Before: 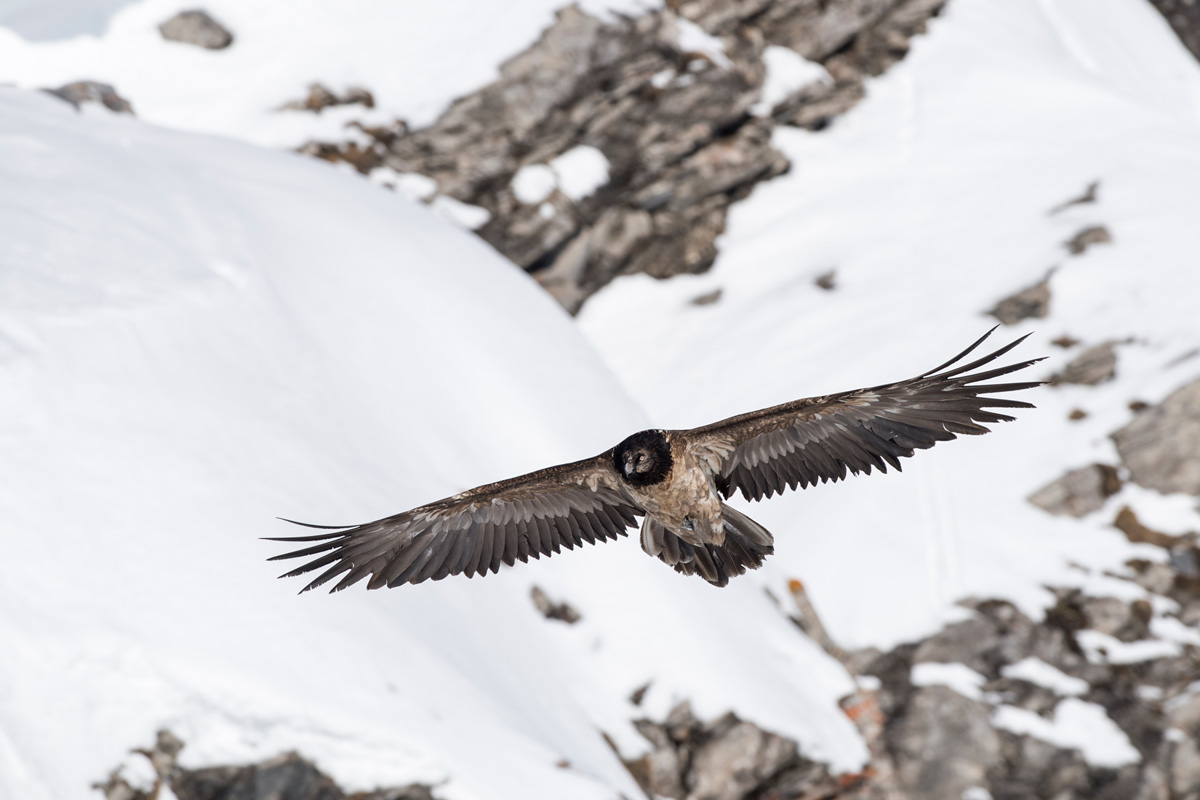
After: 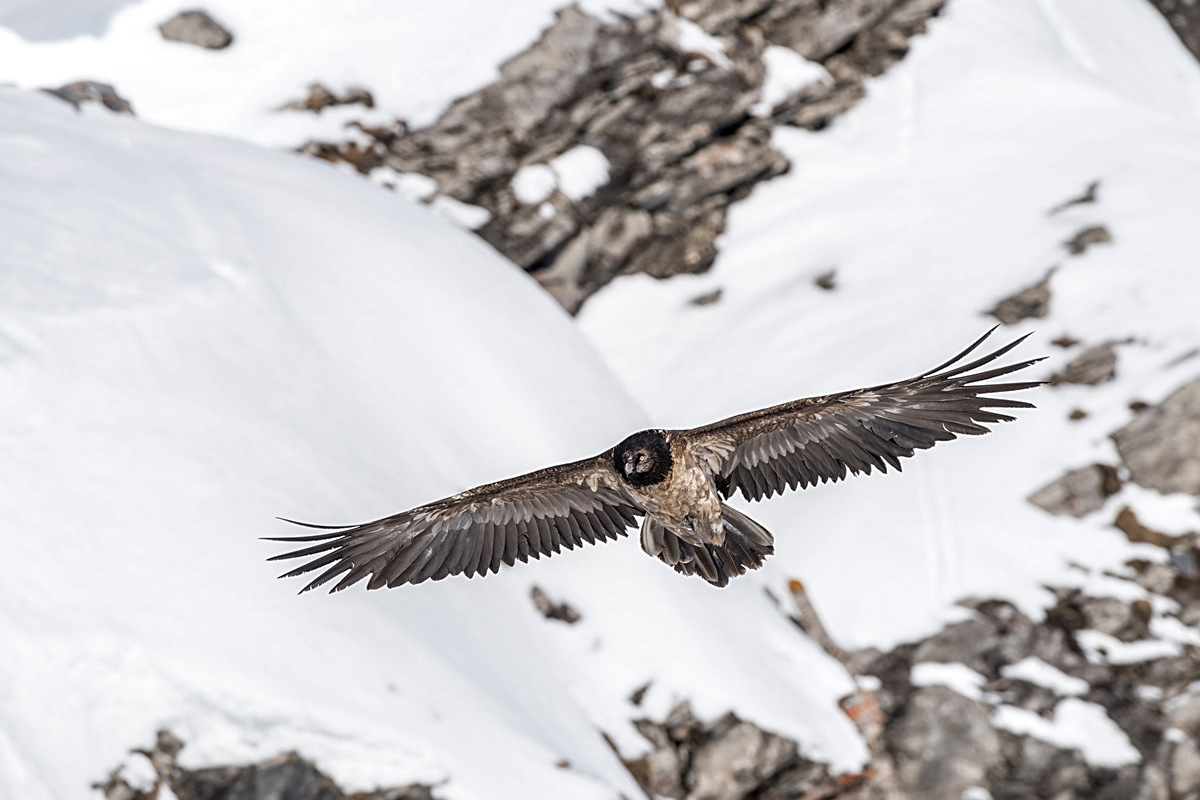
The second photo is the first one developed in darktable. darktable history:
local contrast: detail 130%
sharpen: radius 1.962
